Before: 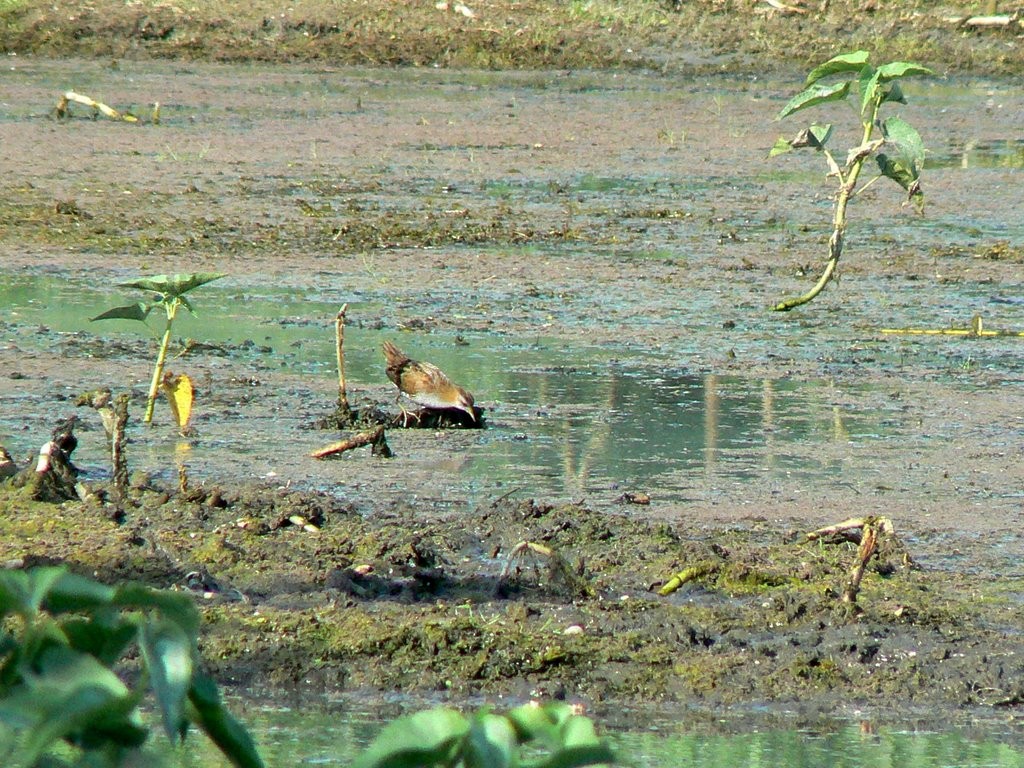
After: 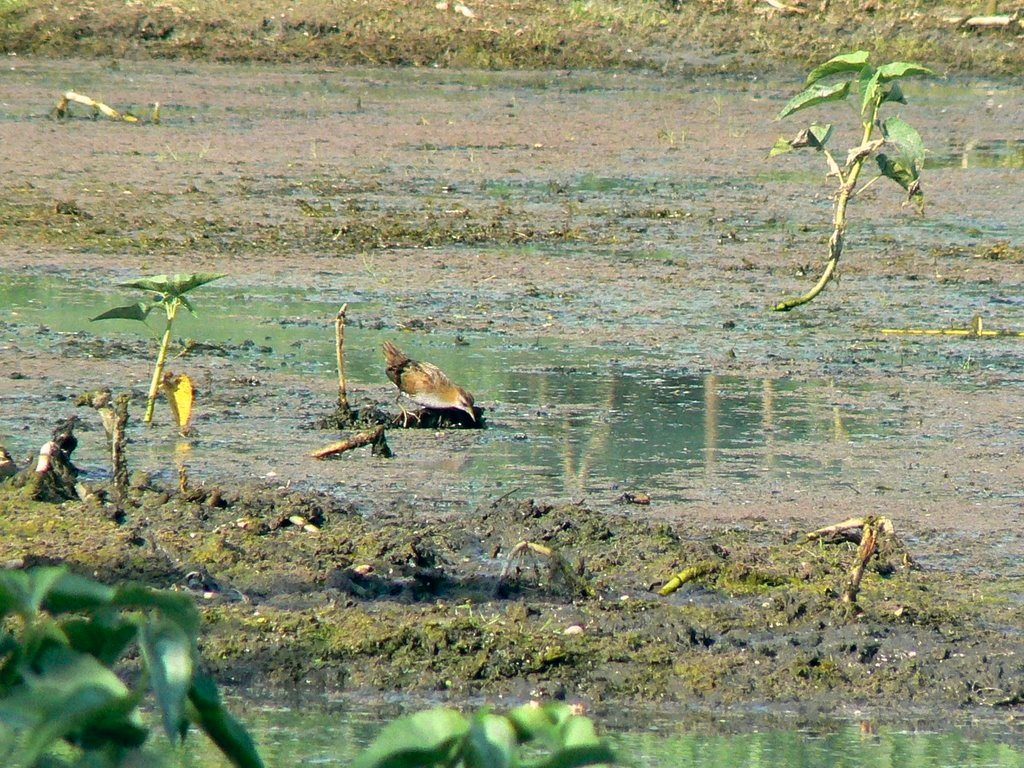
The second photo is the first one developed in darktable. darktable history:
color correction: highlights a* 5.36, highlights b* 5.34, shadows a* -4.72, shadows b* -5.15
